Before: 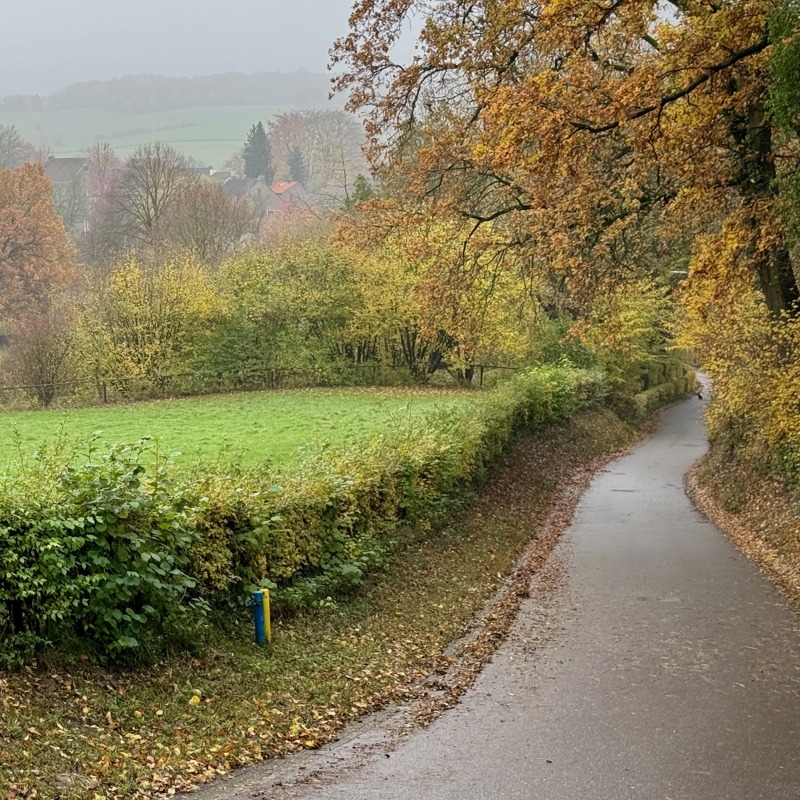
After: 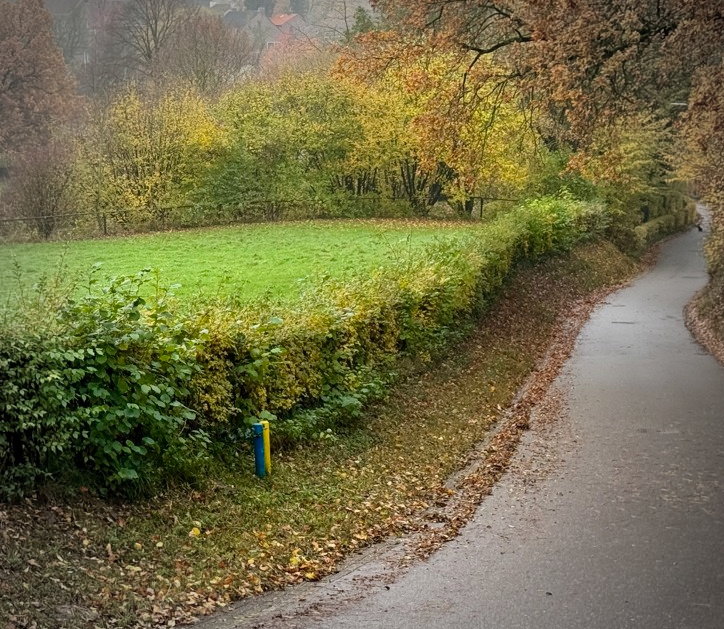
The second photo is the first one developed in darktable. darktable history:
crop: top 21.064%, right 9.453%, bottom 0.297%
vignetting: fall-off start 66.93%, width/height ratio 1.008
